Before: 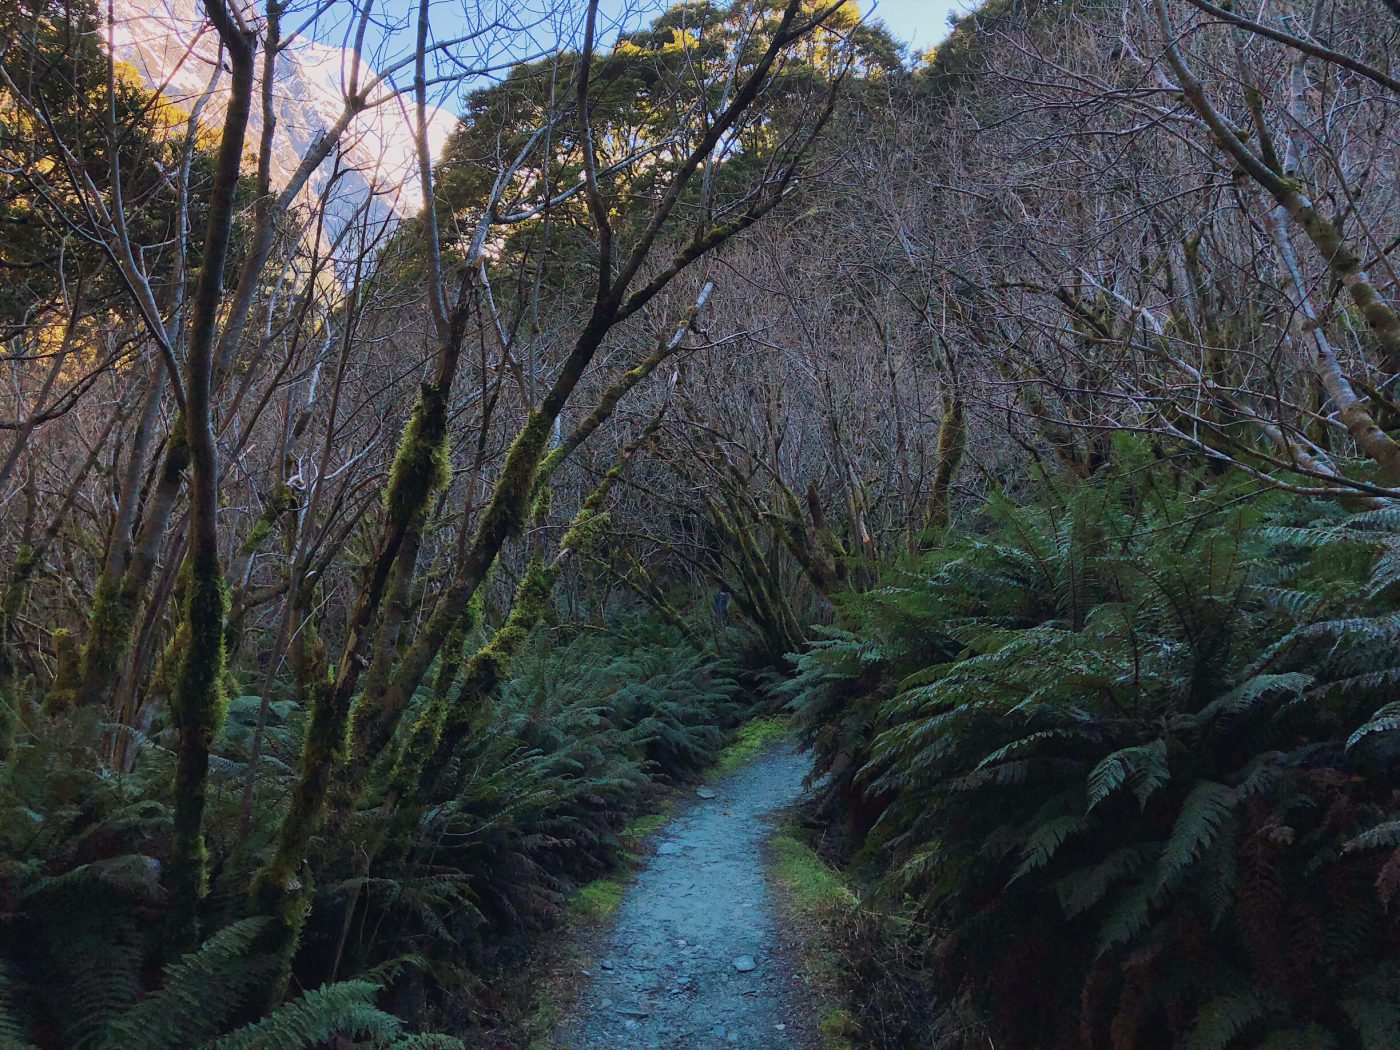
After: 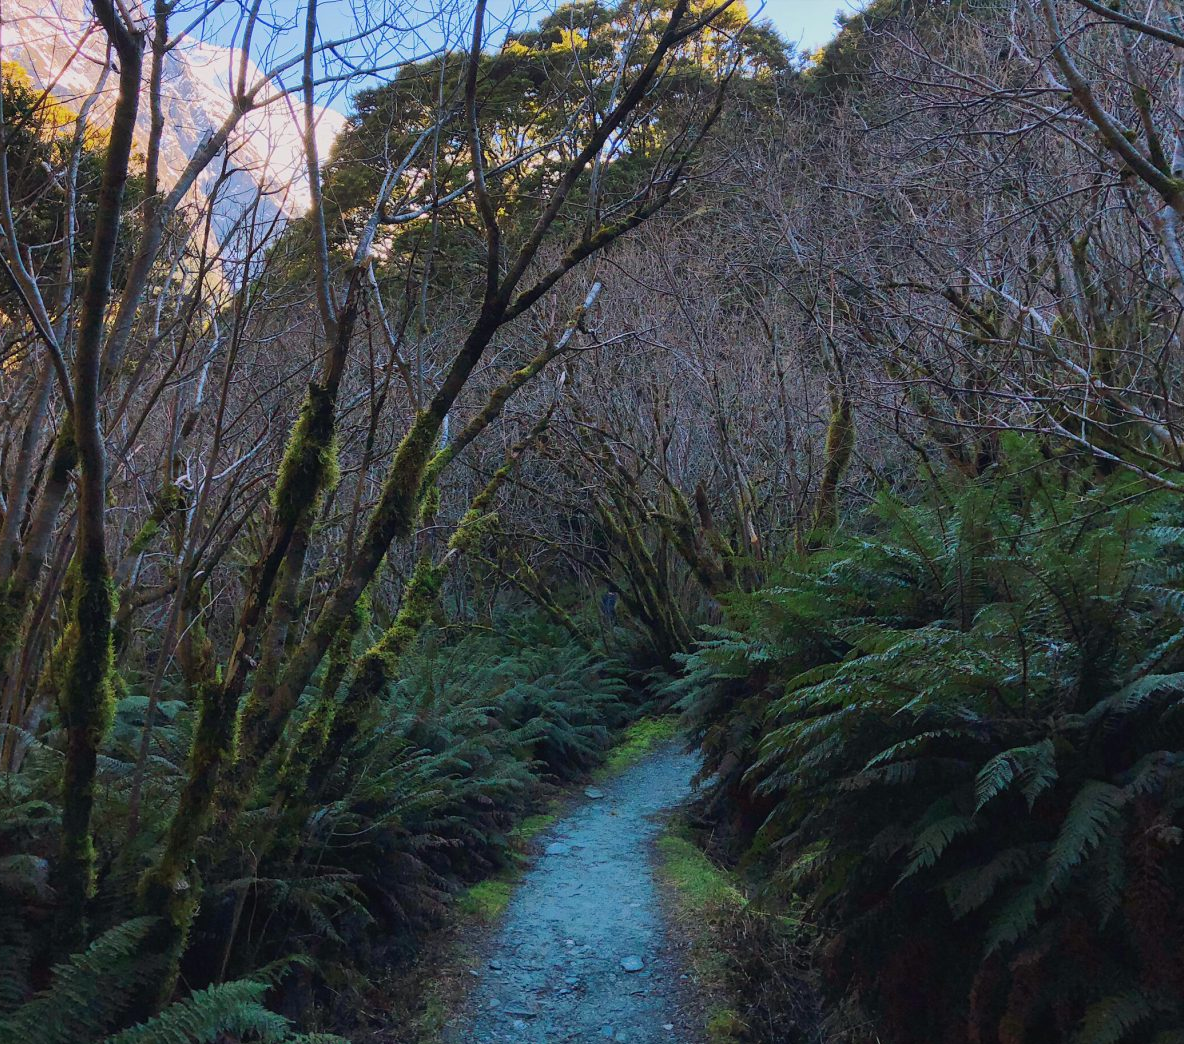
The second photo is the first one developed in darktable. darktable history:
crop: left 8.026%, right 7.374%
contrast brightness saturation: saturation 0.1
